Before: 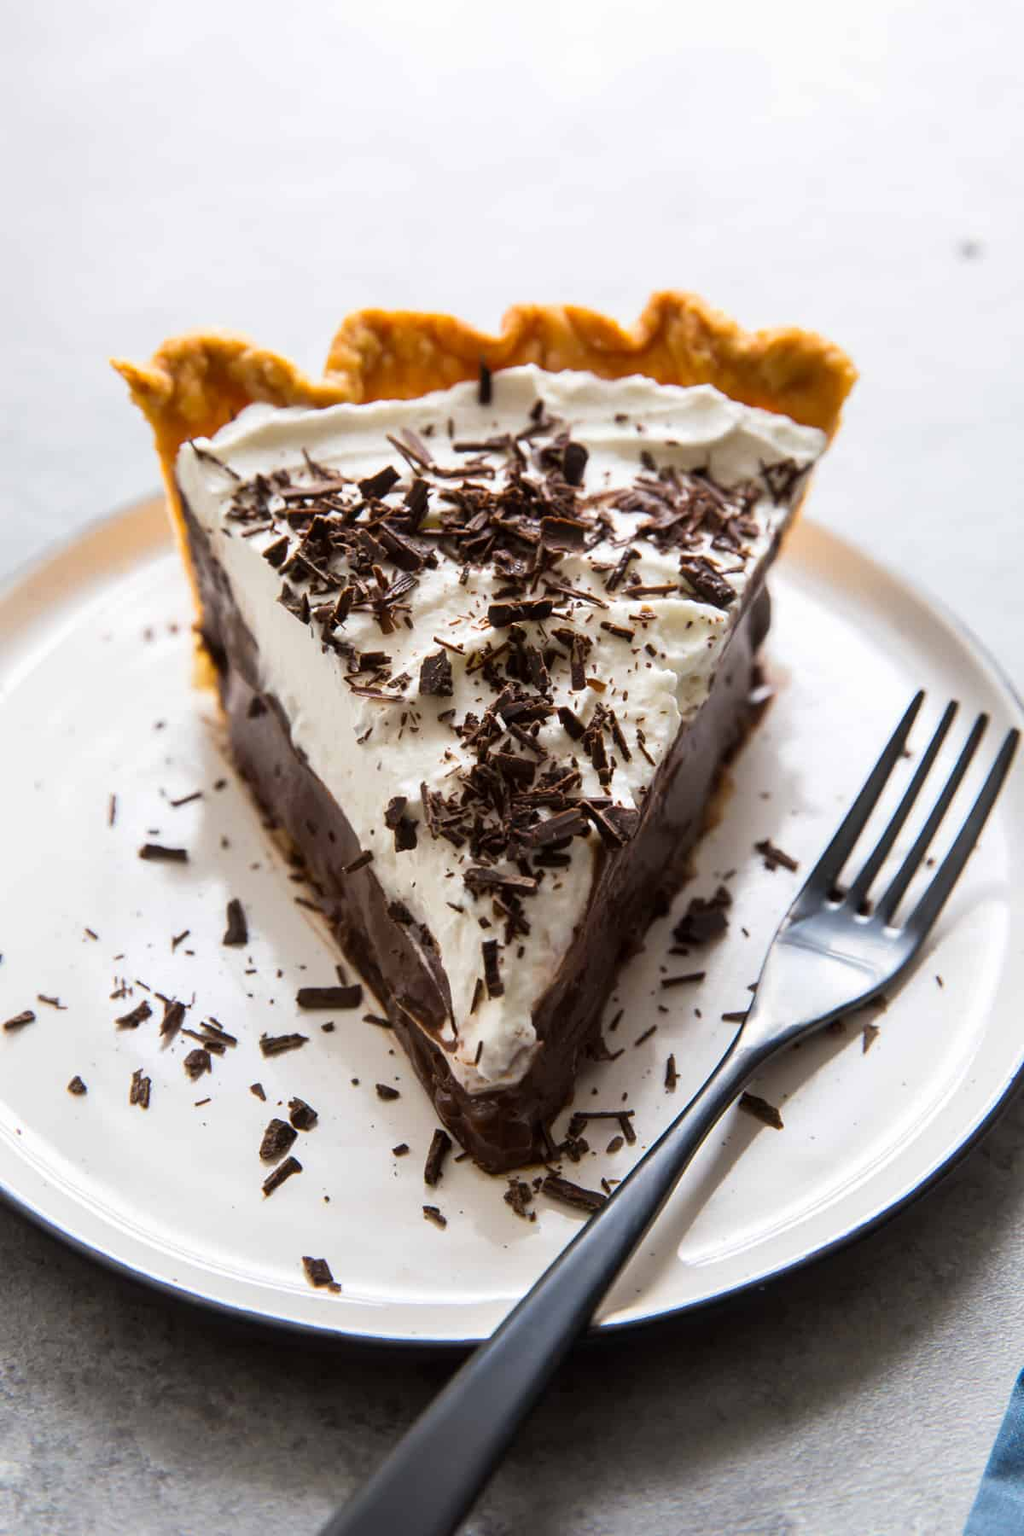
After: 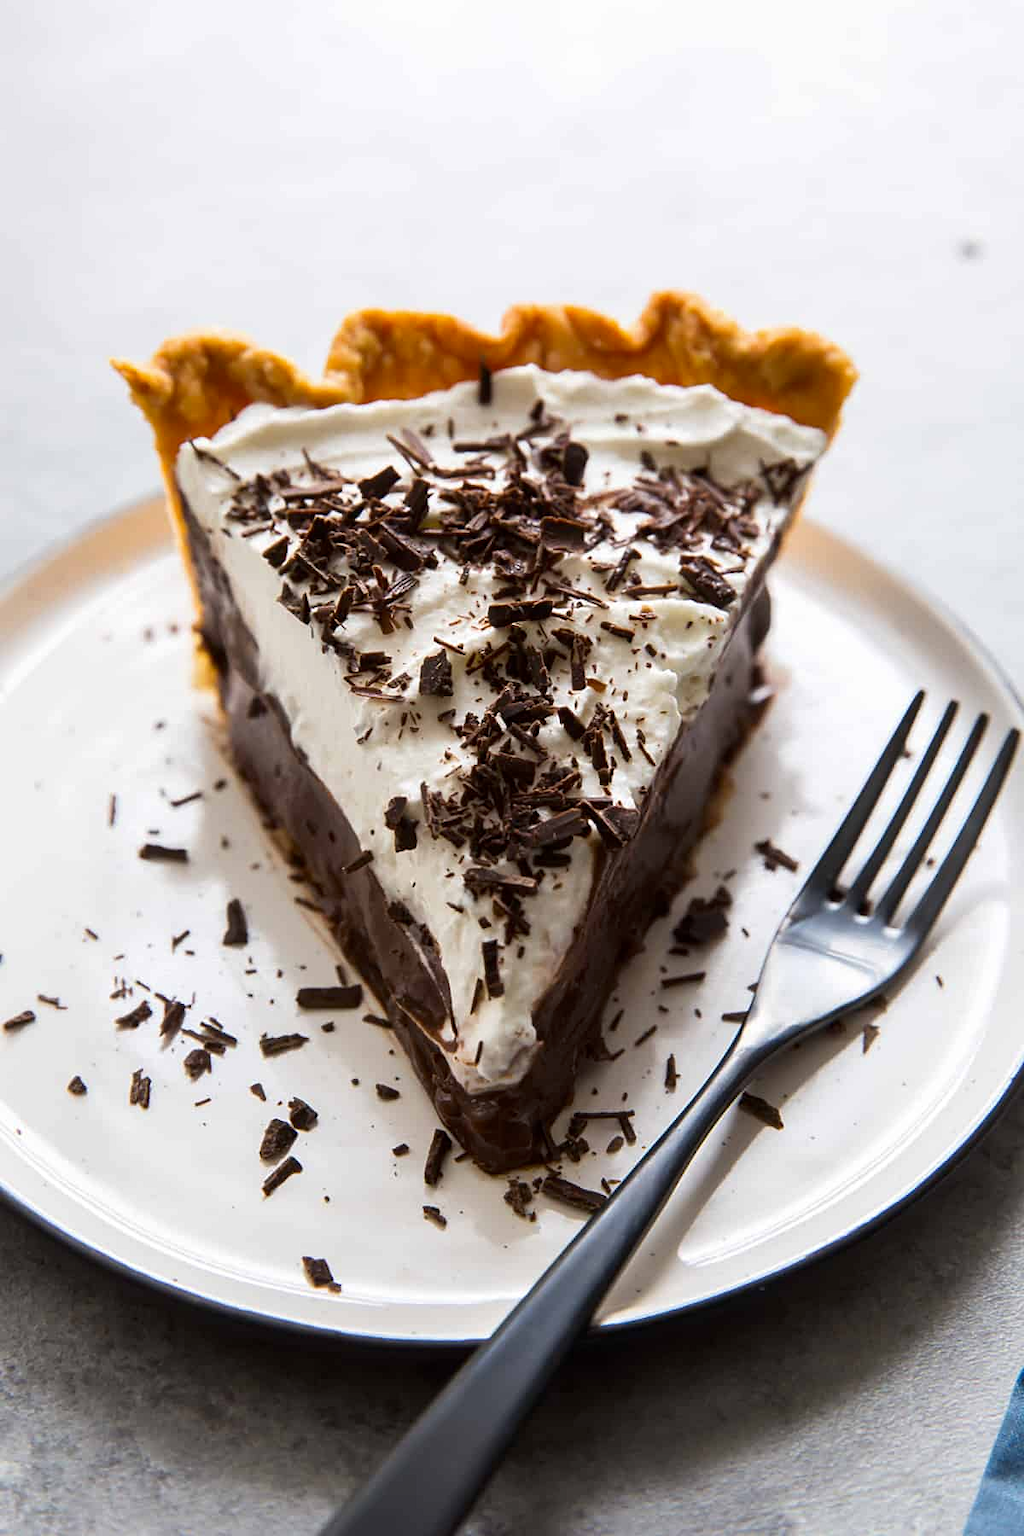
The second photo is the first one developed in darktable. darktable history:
sharpen: amount 0.214
contrast brightness saturation: contrast 0.032, brightness -0.04
